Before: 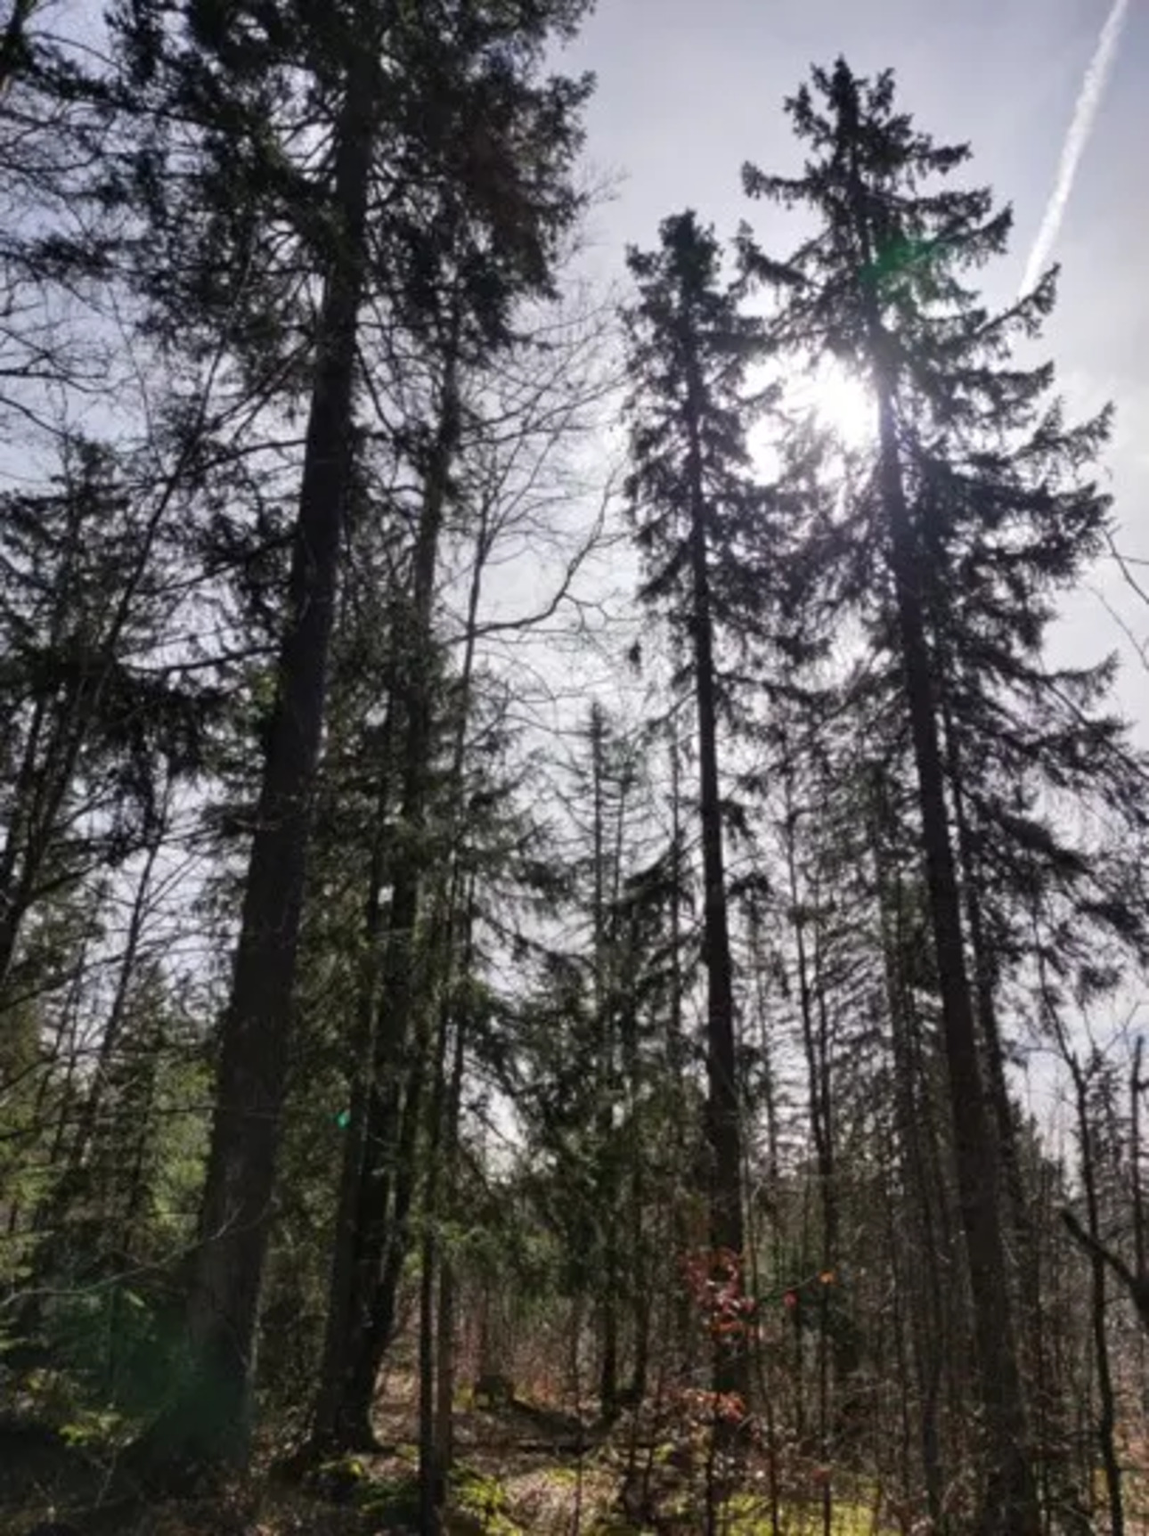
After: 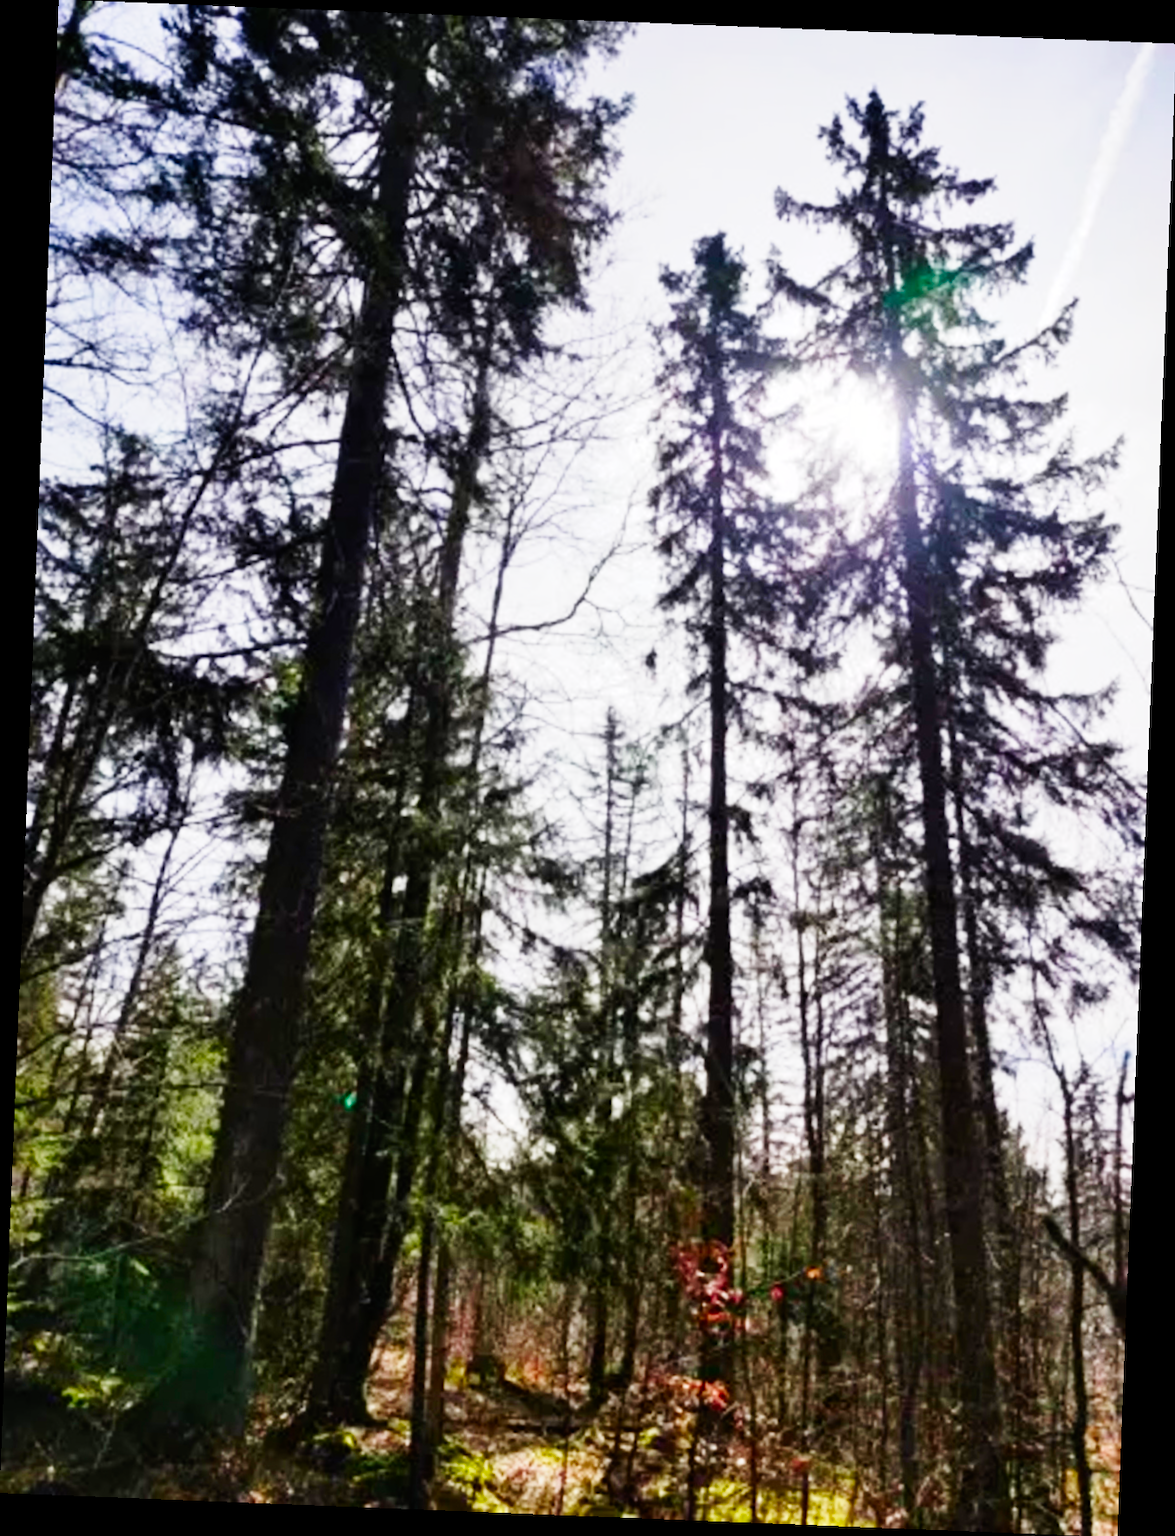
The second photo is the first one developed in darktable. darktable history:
rotate and perspective: rotation 2.27°, automatic cropping off
contrast brightness saturation: brightness -0.02, saturation 0.35
base curve: curves: ch0 [(0, 0) (0, 0.001) (0.001, 0.001) (0.004, 0.002) (0.007, 0.004) (0.015, 0.013) (0.033, 0.045) (0.052, 0.096) (0.075, 0.17) (0.099, 0.241) (0.163, 0.42) (0.219, 0.55) (0.259, 0.616) (0.327, 0.722) (0.365, 0.765) (0.522, 0.873) (0.547, 0.881) (0.689, 0.919) (0.826, 0.952) (1, 1)], preserve colors none
